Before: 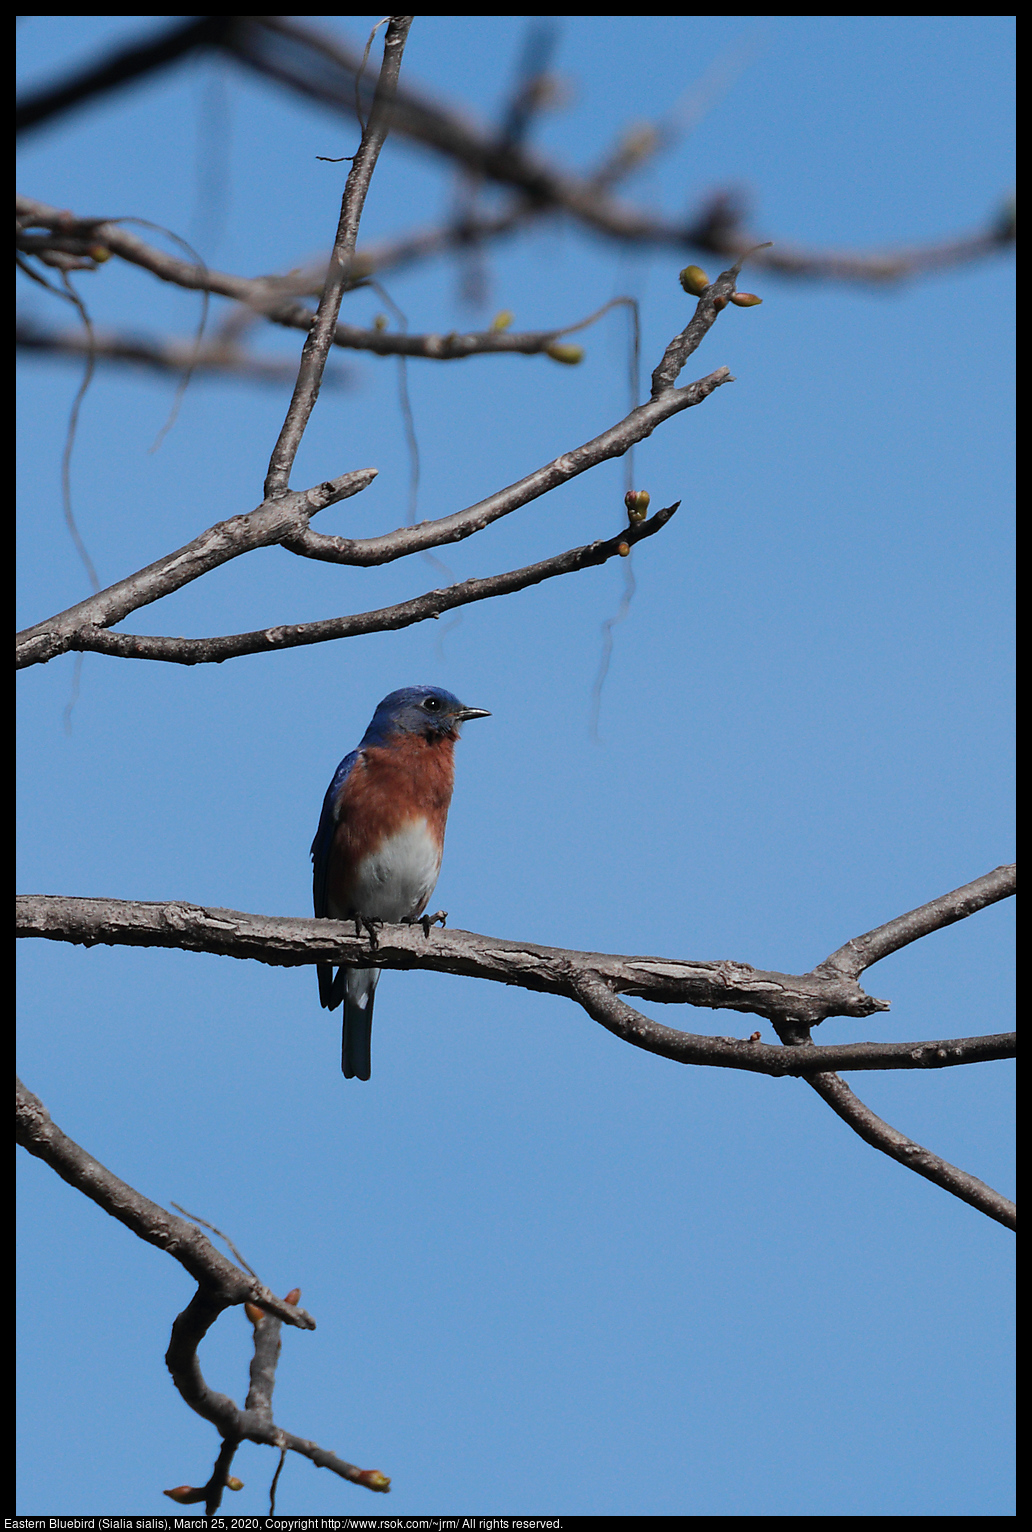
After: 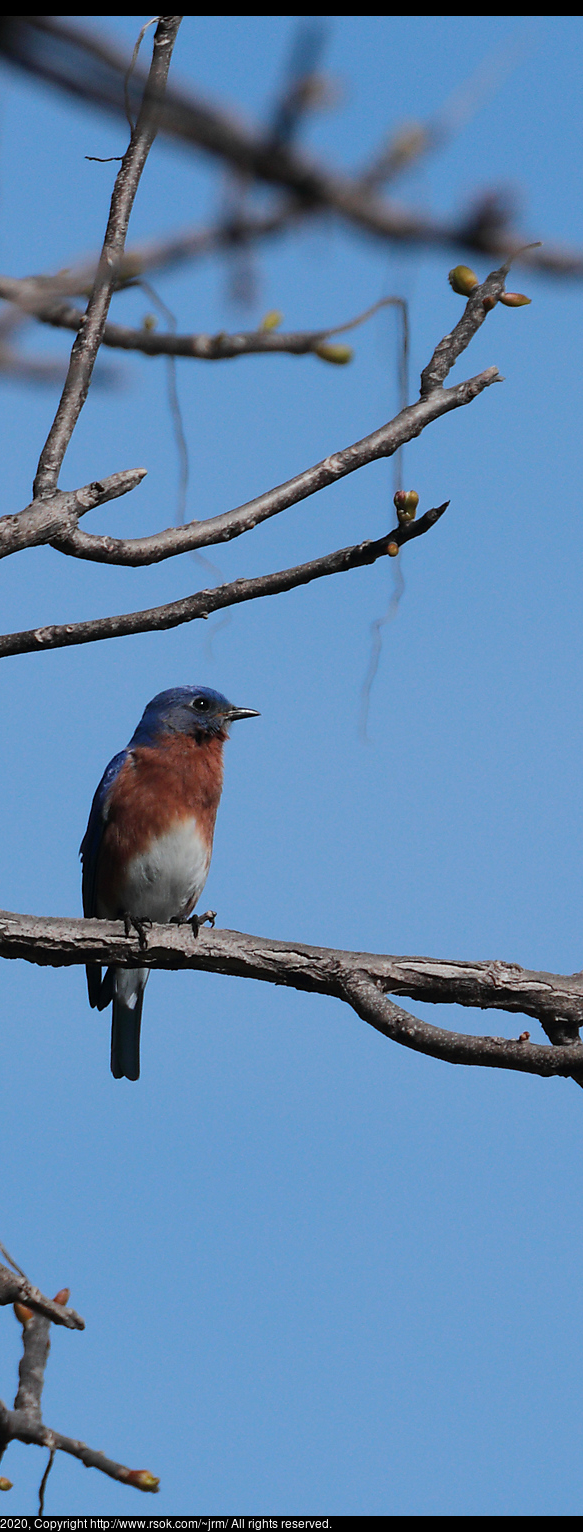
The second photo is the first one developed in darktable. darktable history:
crop and rotate: left 22.446%, right 21.043%
